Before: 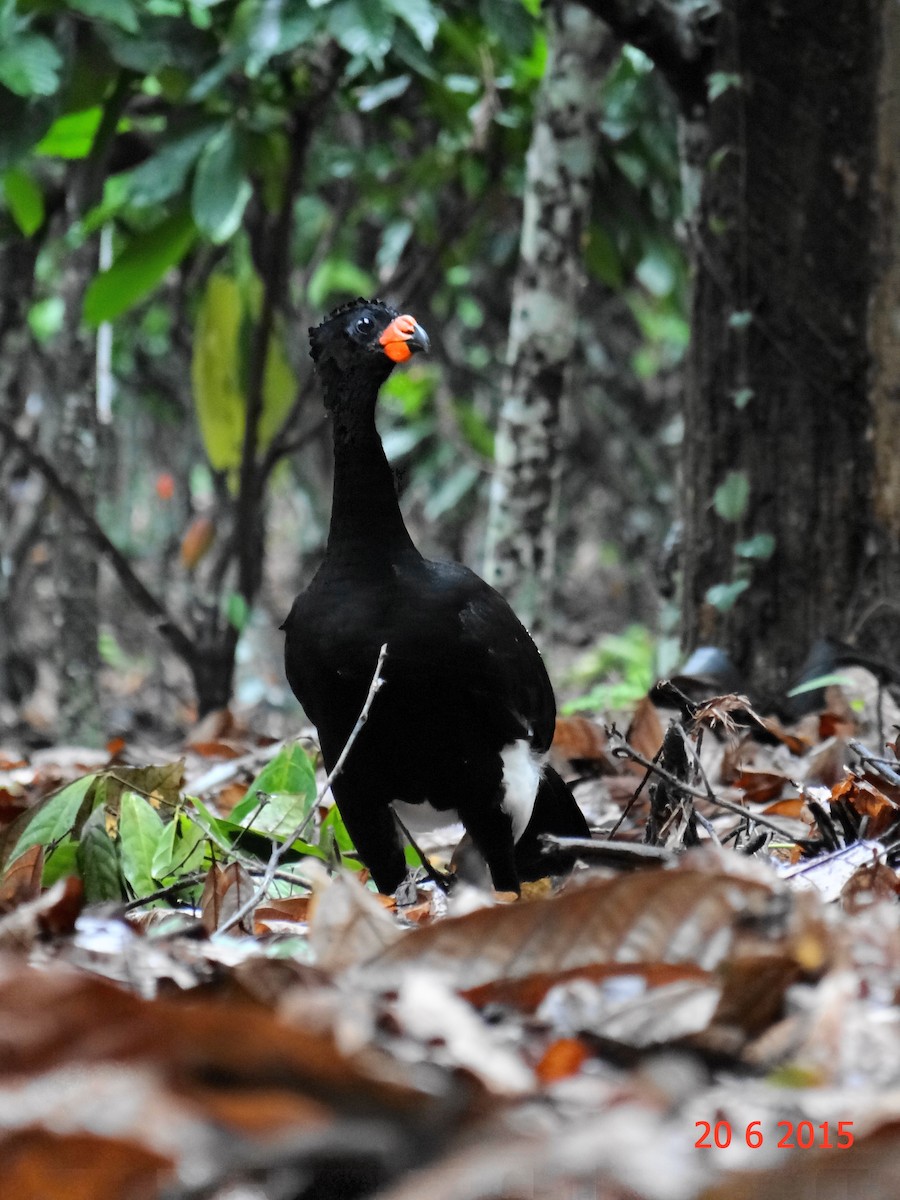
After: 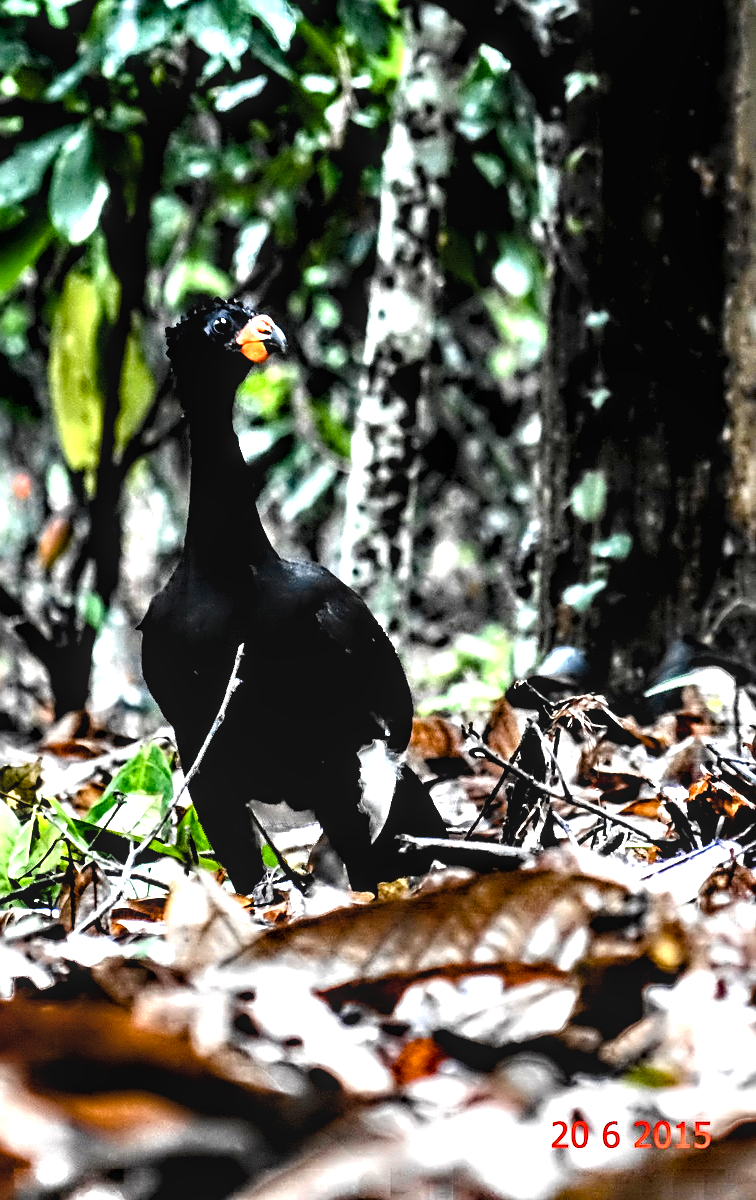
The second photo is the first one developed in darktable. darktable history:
contrast equalizer: y [[0.783, 0.666, 0.575, 0.77, 0.556, 0.501], [0.5 ×6], [0.5 ×6], [0, 0.02, 0.272, 0.399, 0.062, 0], [0 ×6]]
tone equalizer: -8 EV -1.06 EV, -7 EV -1.04 EV, -6 EV -0.872 EV, -5 EV -0.563 EV, -3 EV 0.555 EV, -2 EV 0.89 EV, -1 EV 1 EV, +0 EV 1.08 EV, edges refinement/feathering 500, mask exposure compensation -1.57 EV, preserve details no
shadows and highlights: low approximation 0.01, soften with gaussian
crop: left 15.903%
sharpen: on, module defaults
local contrast: on, module defaults
color balance rgb: linear chroma grading › global chroma 15.194%, perceptual saturation grading › global saturation 20%, perceptual saturation grading › highlights -25.317%, perceptual saturation grading › shadows 49.22%
